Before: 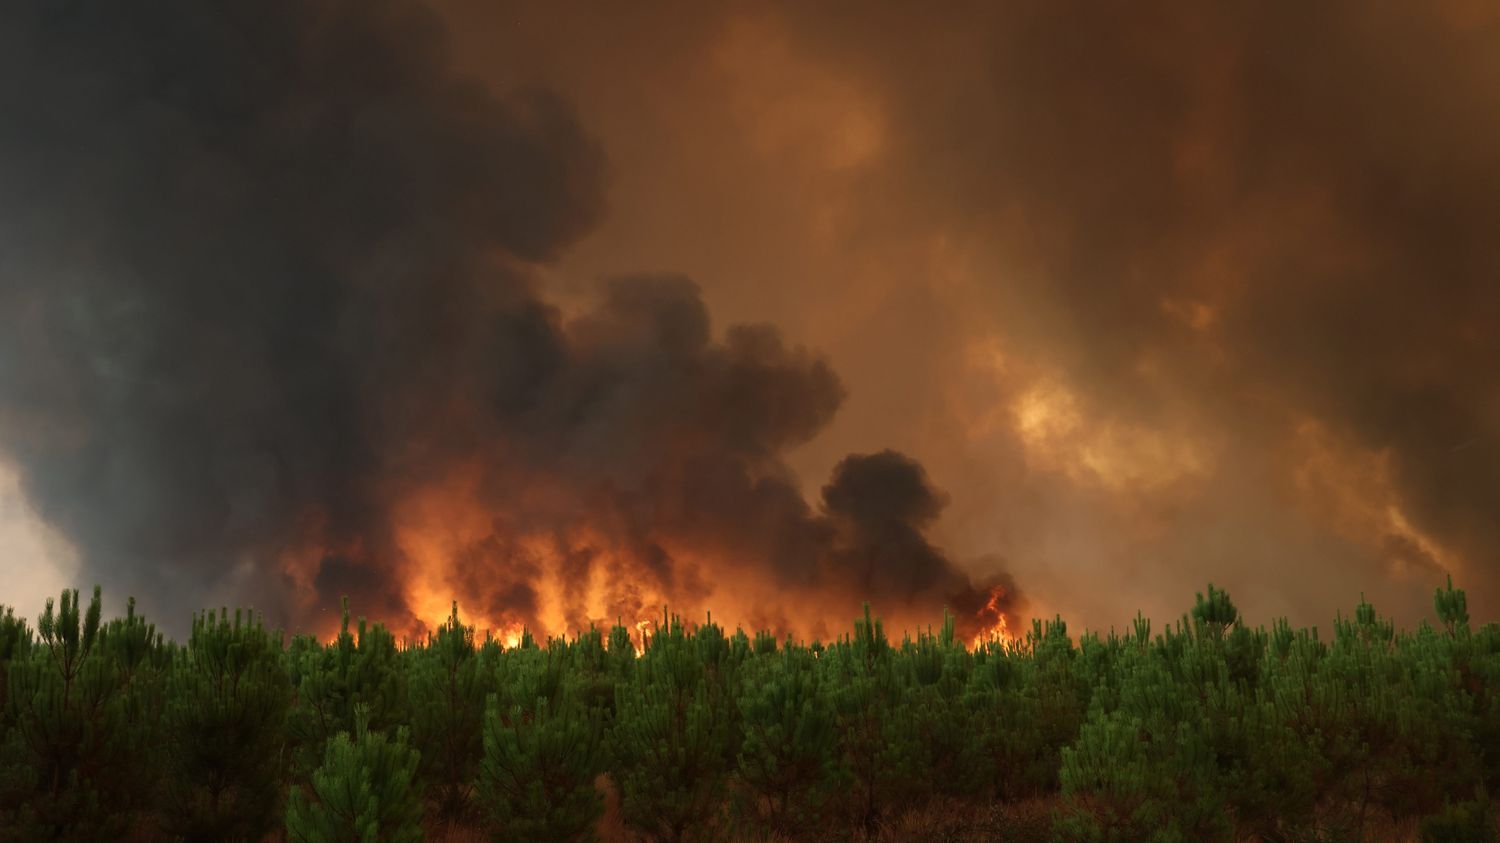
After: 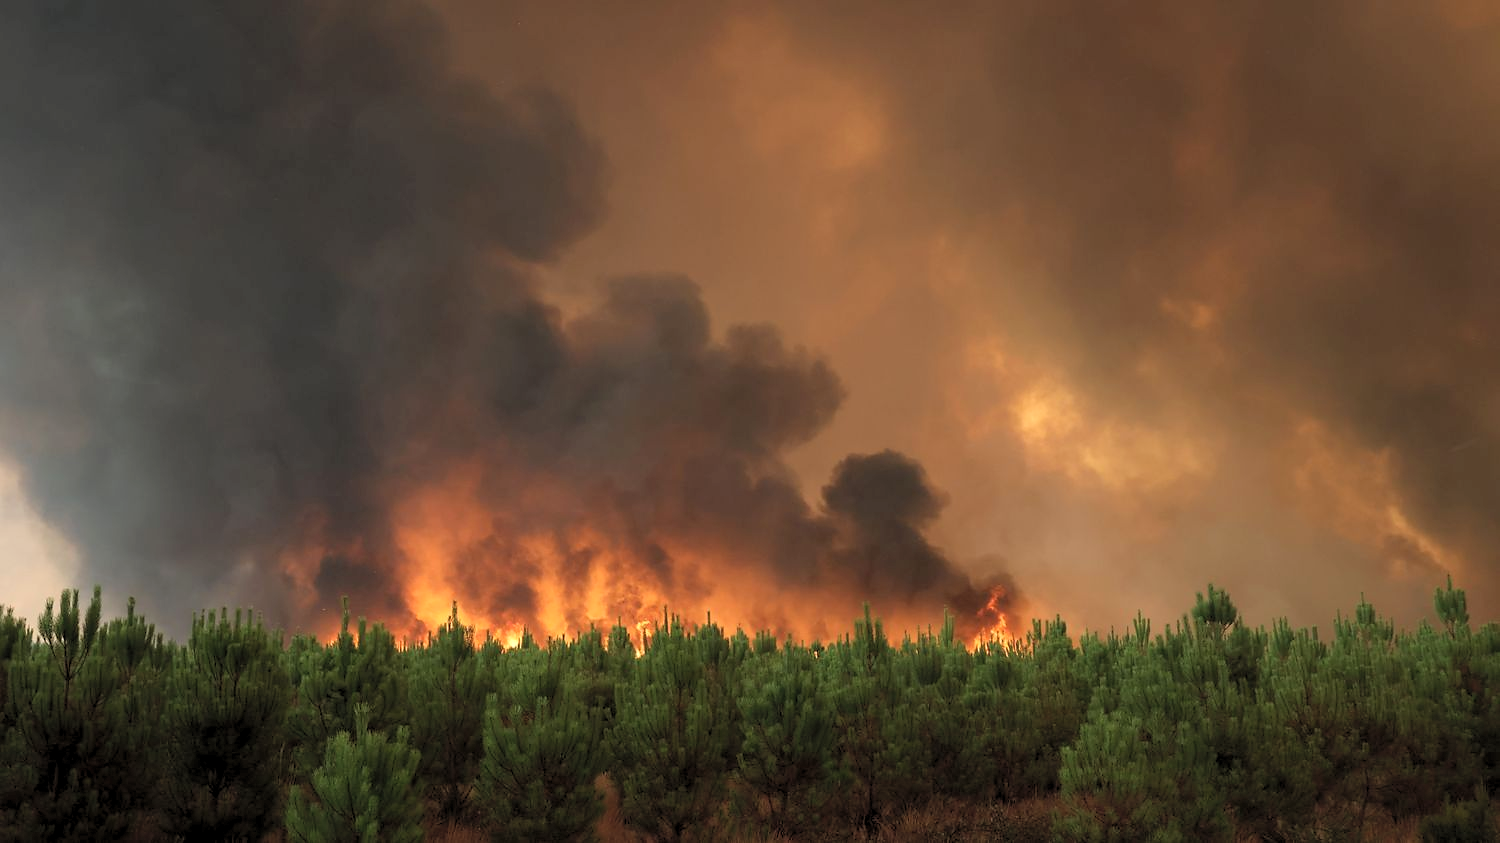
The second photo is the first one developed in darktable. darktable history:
contrast brightness saturation: brightness 0.141
sharpen: radius 1.018, threshold 0.891
levels: levels [0.073, 0.497, 0.972]
